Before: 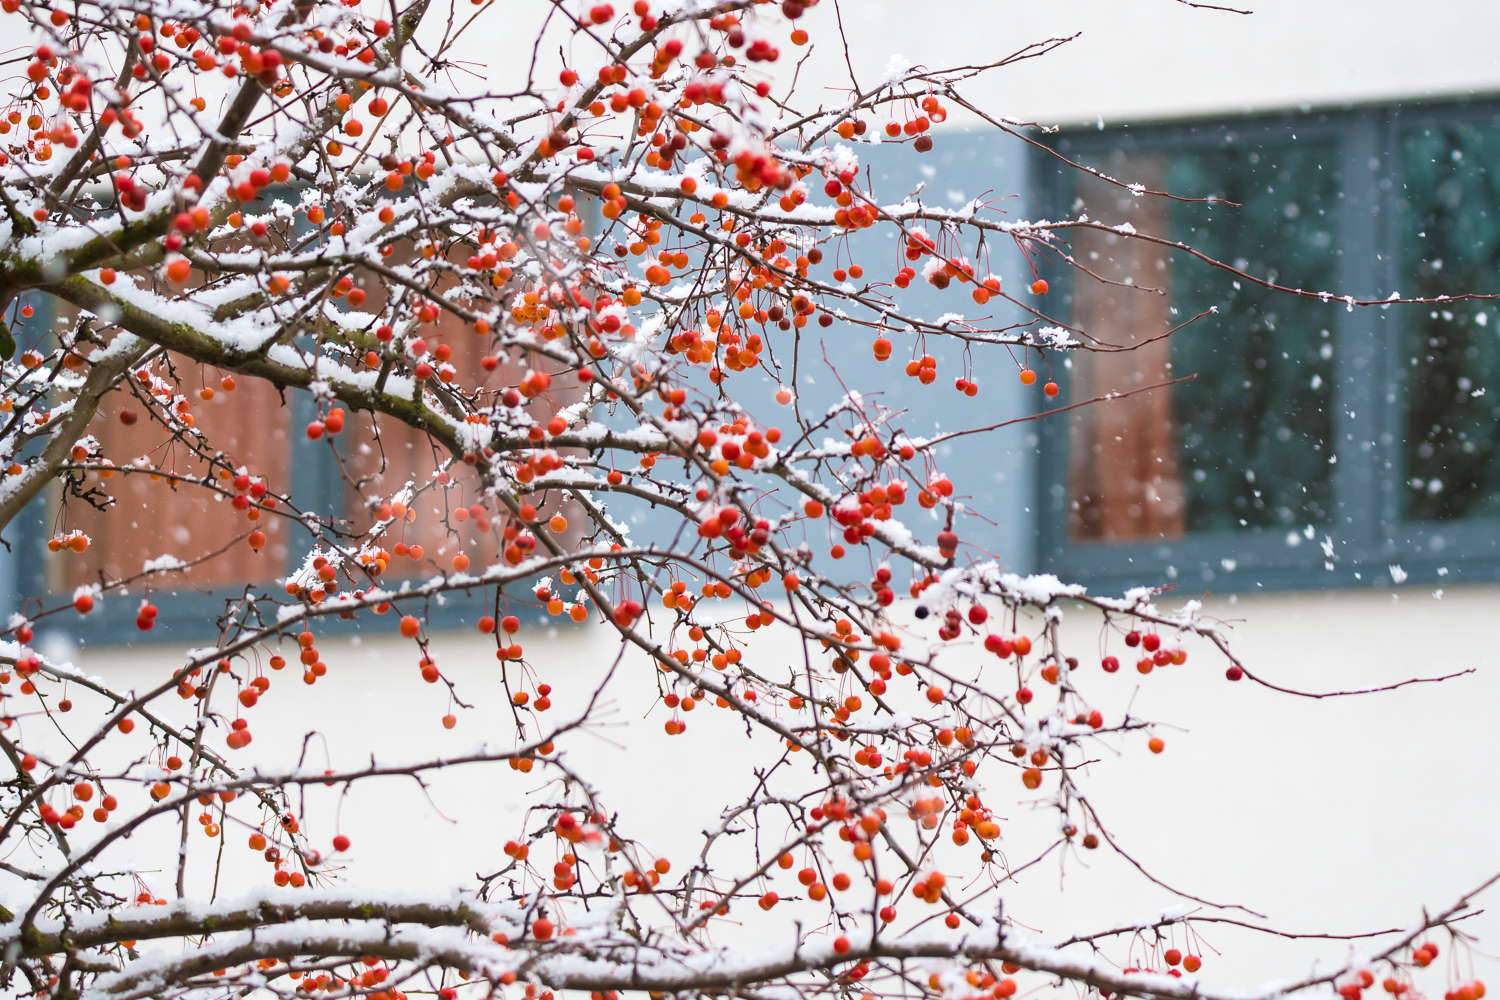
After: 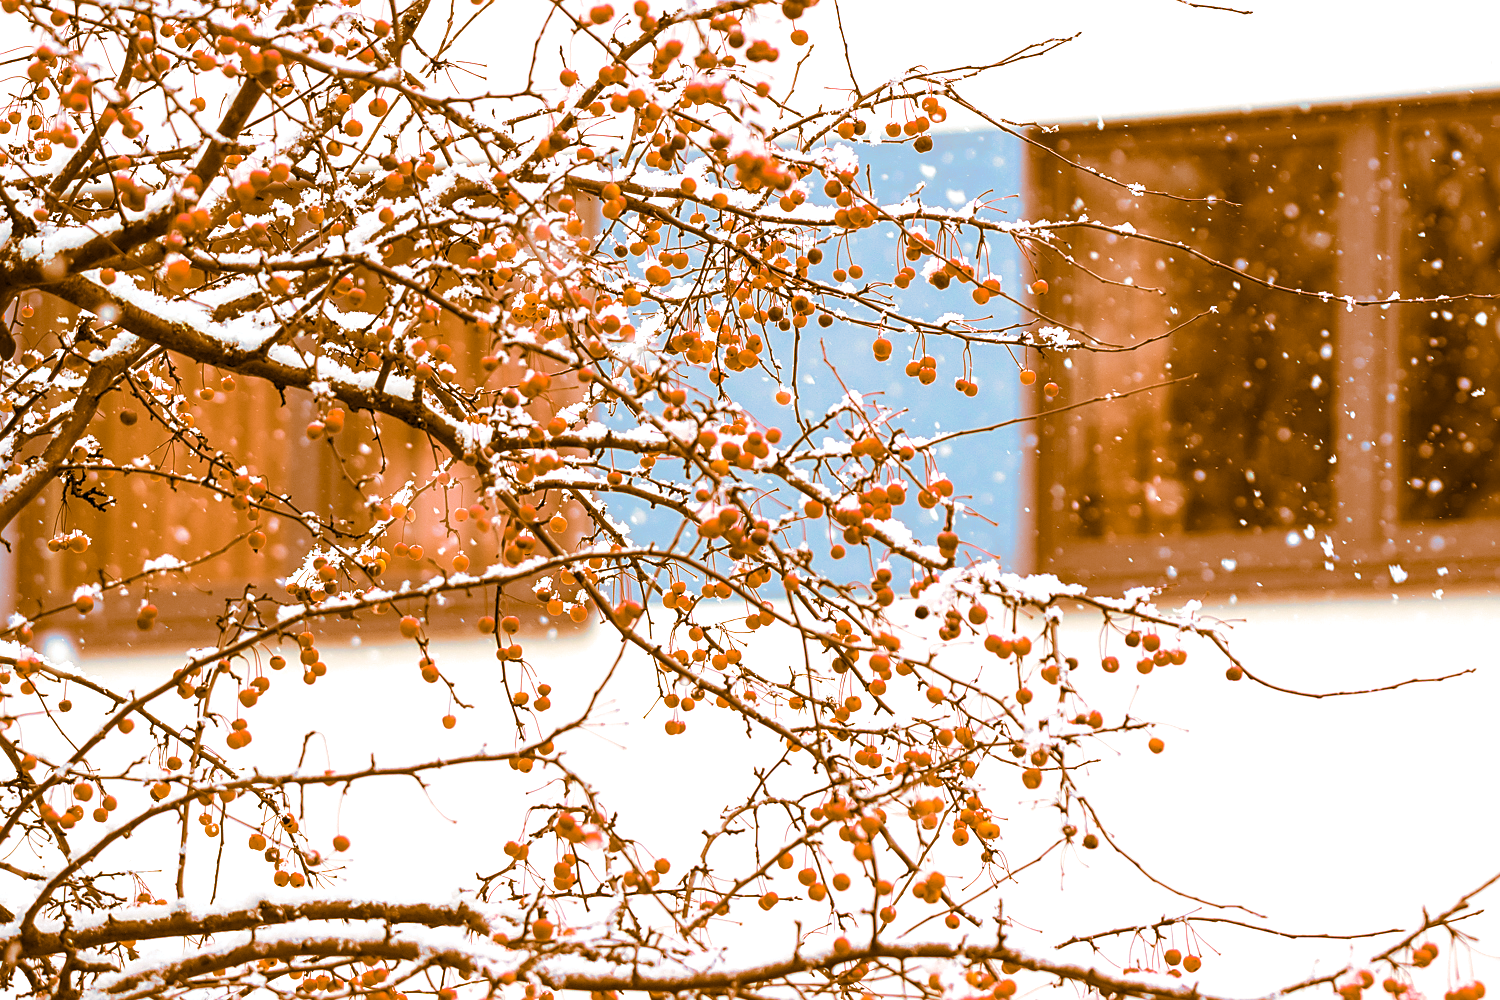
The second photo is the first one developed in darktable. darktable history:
color balance rgb: perceptual saturation grading › global saturation 36%, perceptual brilliance grading › global brilliance 10%, global vibrance 20%
split-toning: shadows › hue 26°, shadows › saturation 0.92, highlights › hue 40°, highlights › saturation 0.92, balance -63, compress 0%
local contrast: on, module defaults
sharpen: on, module defaults
